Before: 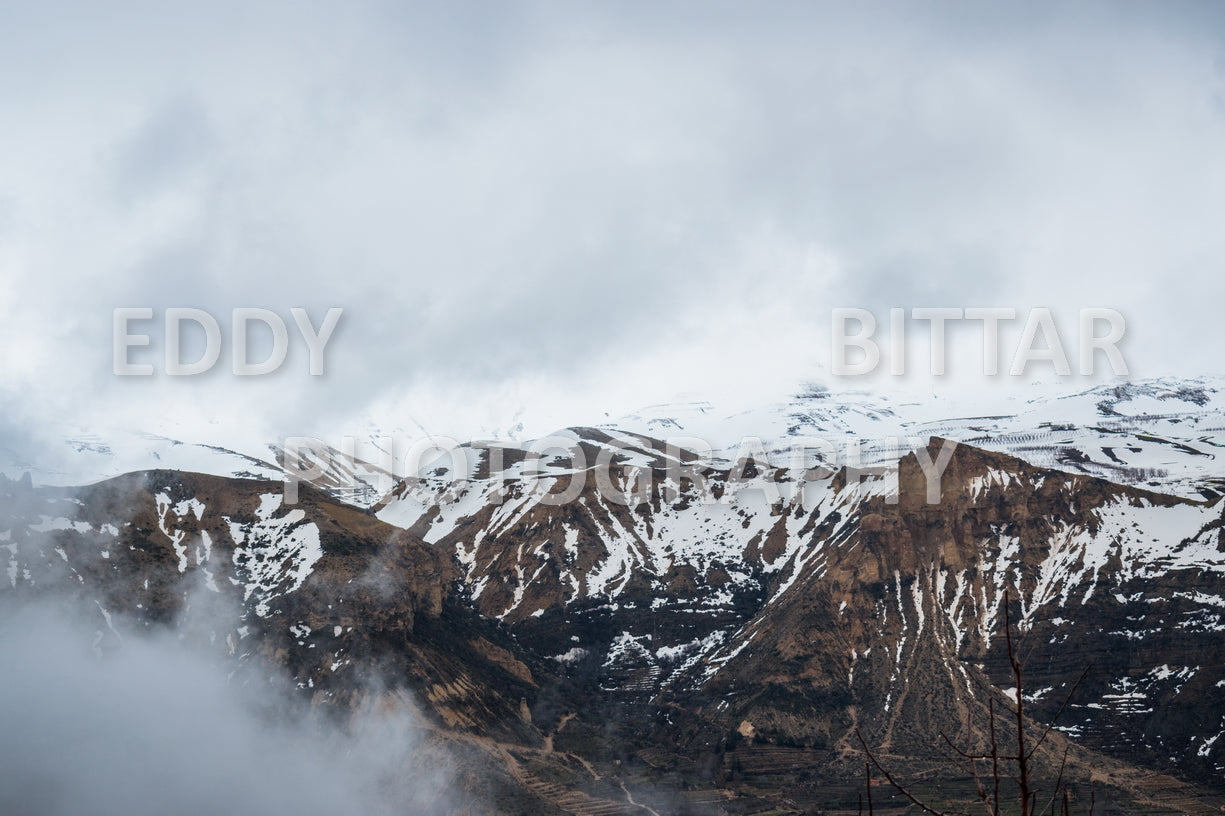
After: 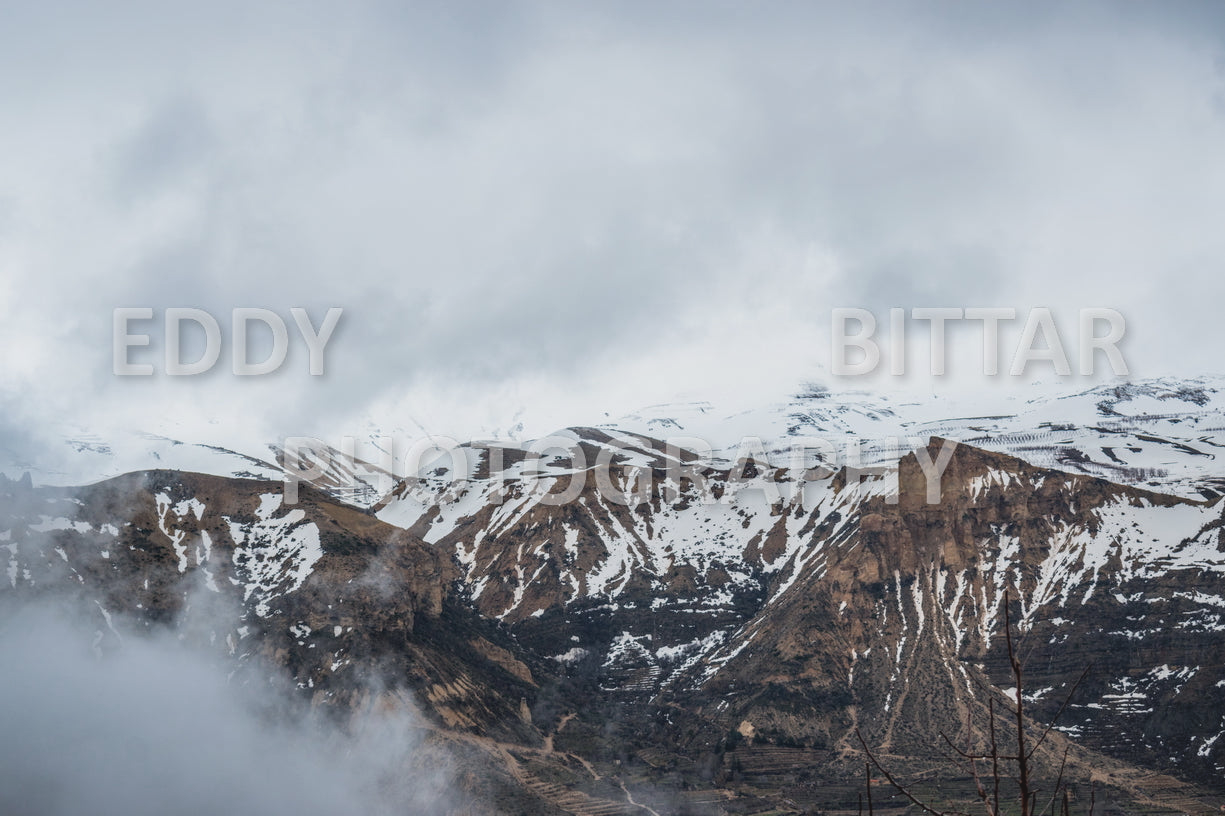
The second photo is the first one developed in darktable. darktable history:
haze removal: compatibility mode true, adaptive false
contrast brightness saturation: contrast -0.142, brightness 0.052, saturation -0.138
local contrast: on, module defaults
